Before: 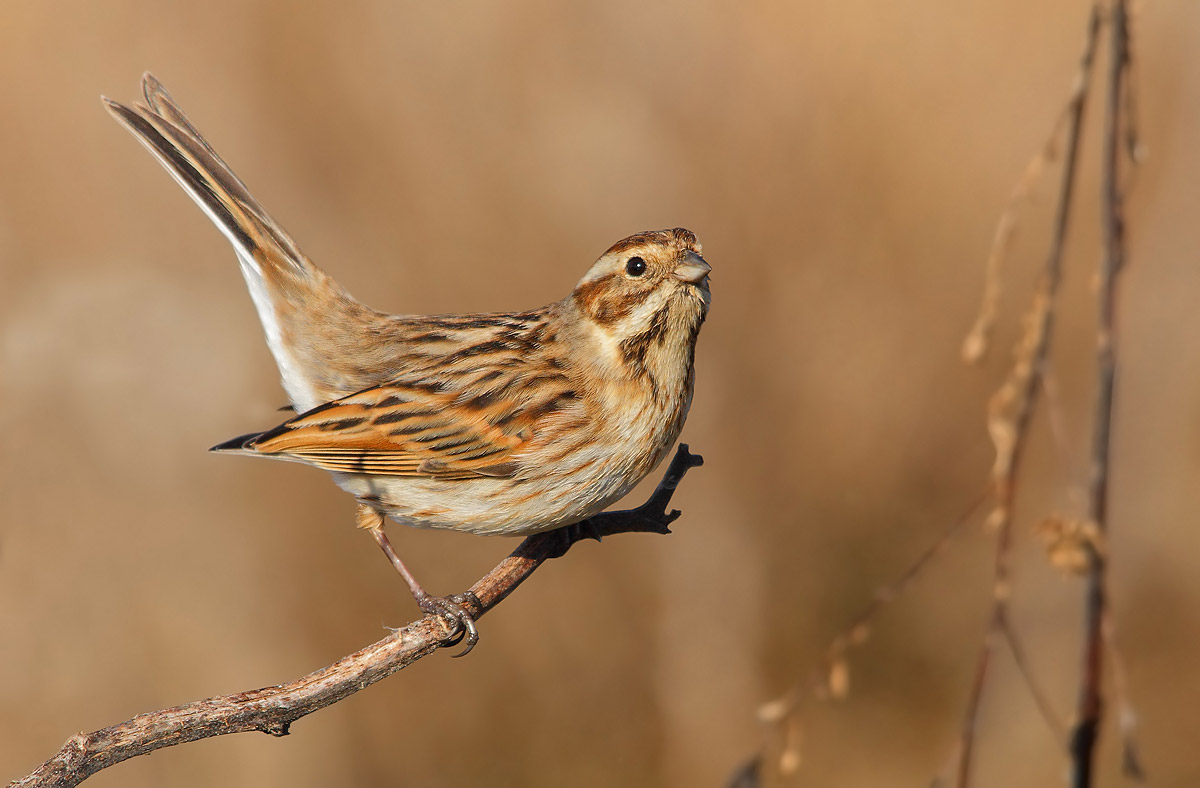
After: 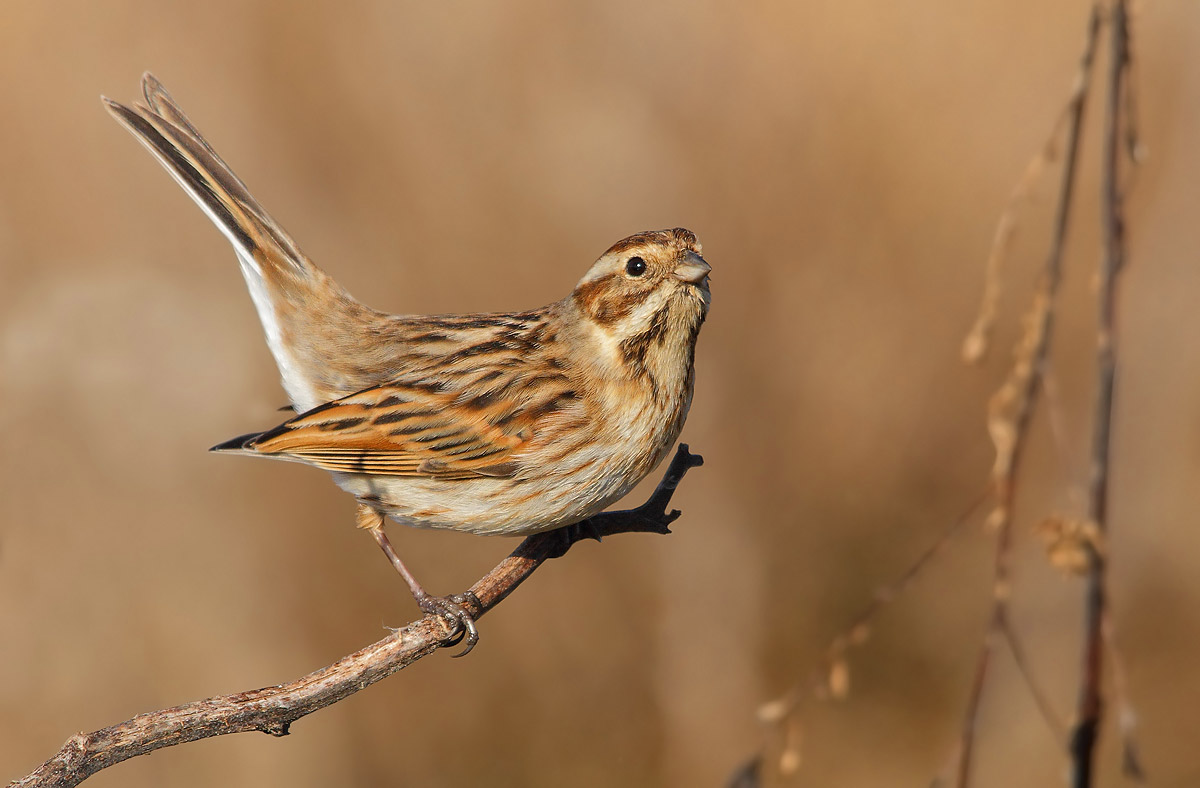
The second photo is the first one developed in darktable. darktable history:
color zones: curves: ch0 [(0.068, 0.464) (0.25, 0.5) (0.48, 0.508) (0.75, 0.536) (0.886, 0.476) (0.967, 0.456)]; ch1 [(0.066, 0.456) (0.25, 0.5) (0.616, 0.508) (0.746, 0.56) (0.934, 0.444)]
color balance: on, module defaults
